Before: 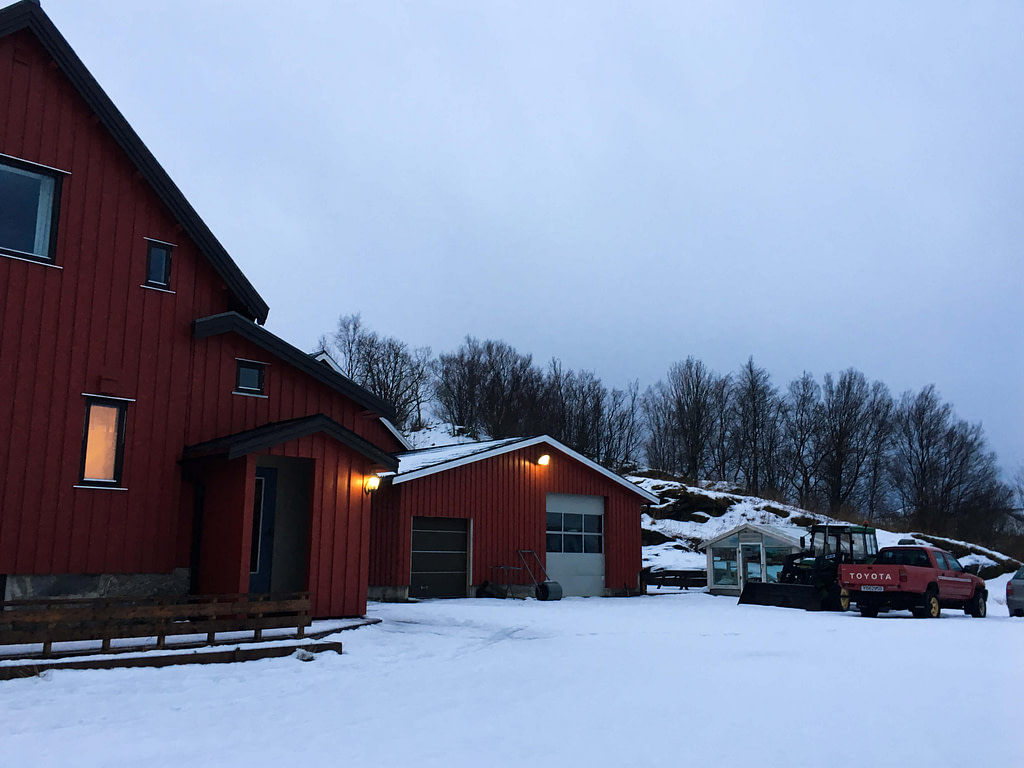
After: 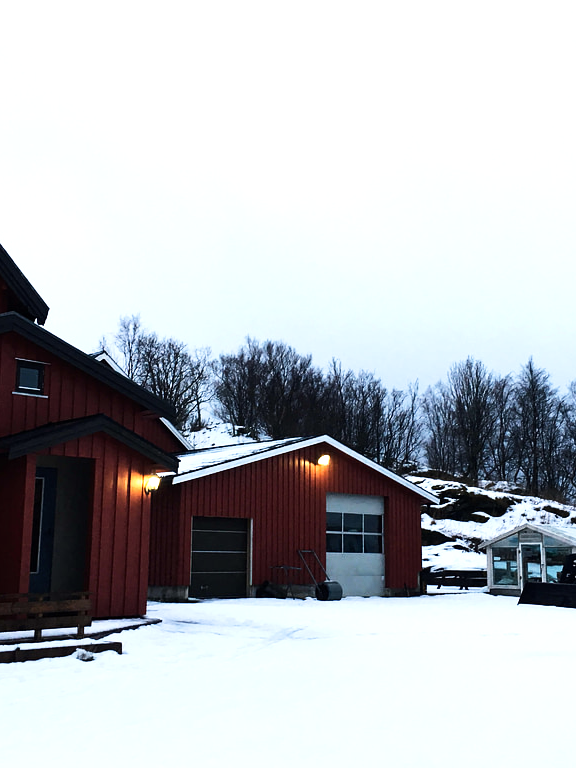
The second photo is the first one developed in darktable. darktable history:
tone equalizer: -8 EV -1.08 EV, -7 EV -1.01 EV, -6 EV -0.867 EV, -5 EV -0.578 EV, -3 EV 0.578 EV, -2 EV 0.867 EV, -1 EV 1.01 EV, +0 EV 1.08 EV, edges refinement/feathering 500, mask exposure compensation -1.57 EV, preserve details no
crop: left 21.496%, right 22.254%
base curve: curves: ch0 [(0, 0) (0.204, 0.334) (0.55, 0.733) (1, 1)], preserve colors none
